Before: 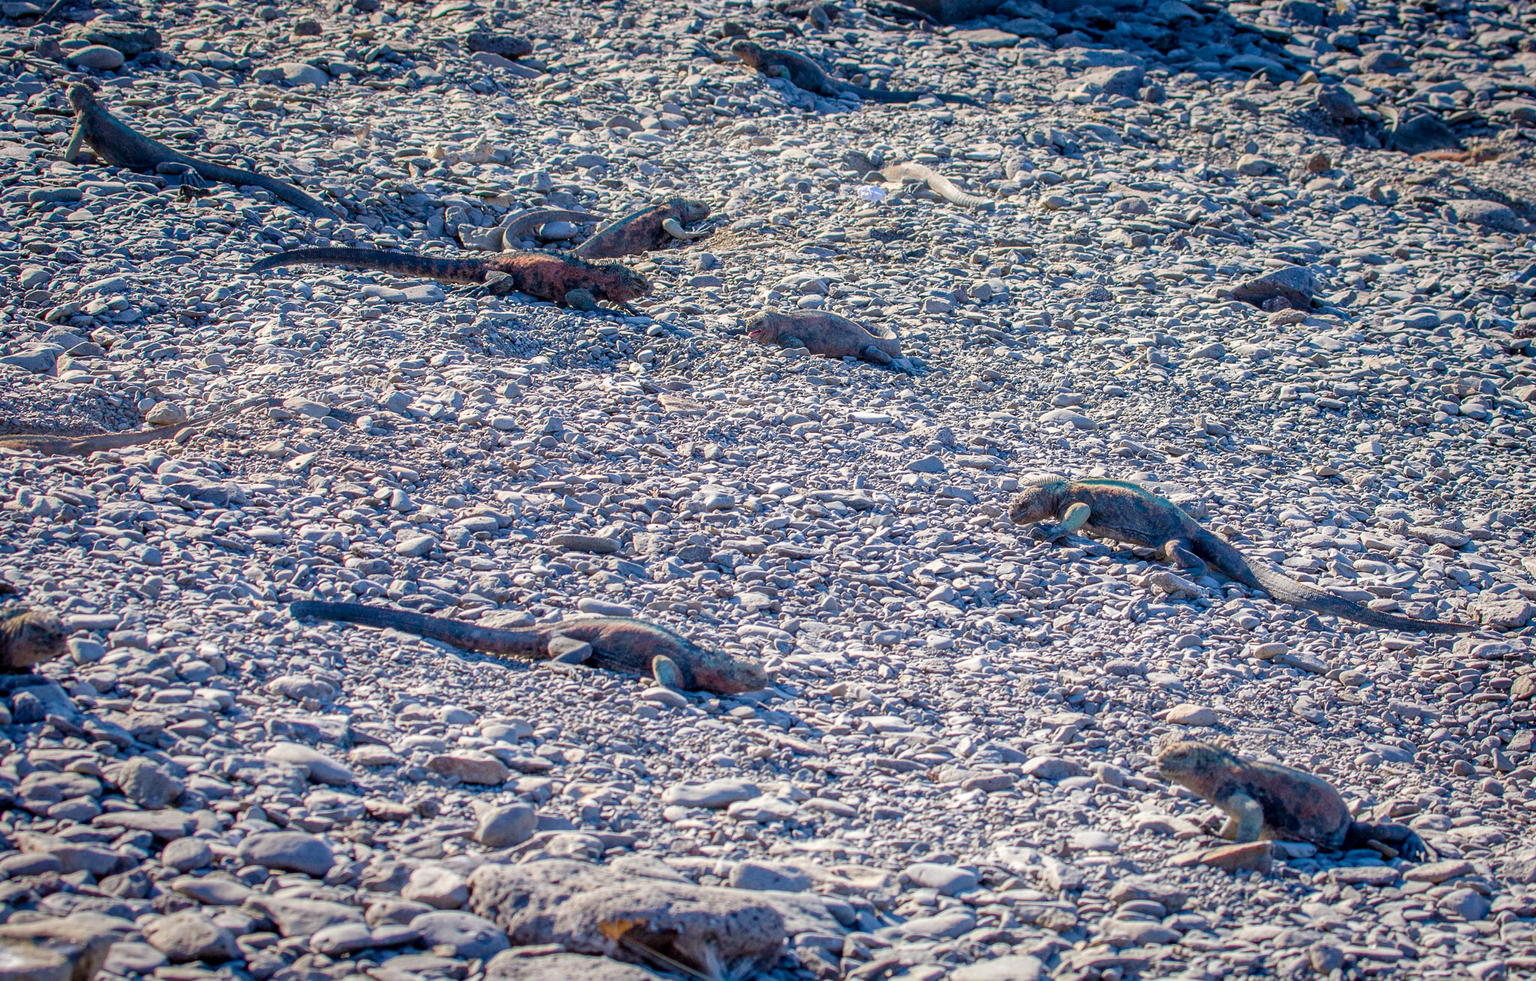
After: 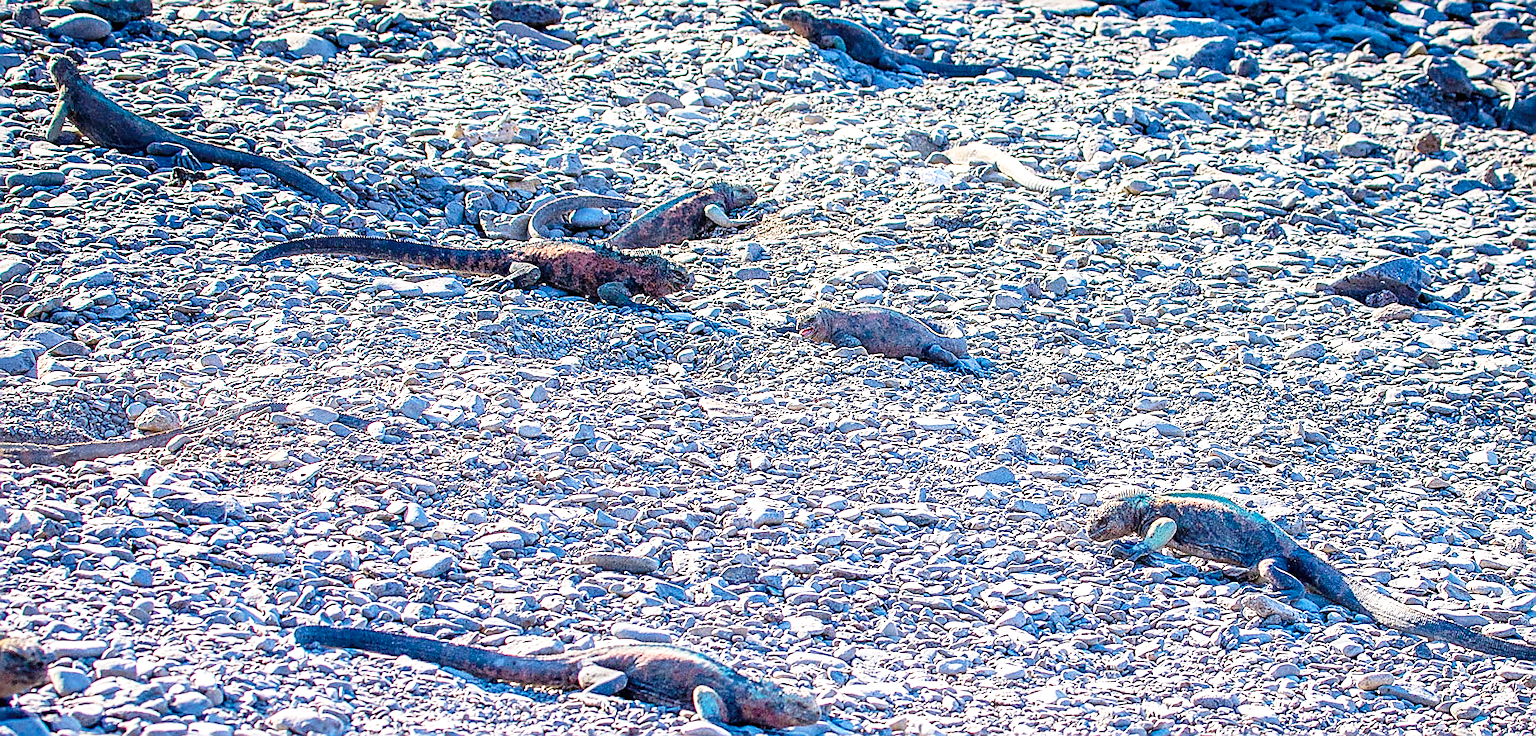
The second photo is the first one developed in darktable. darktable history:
crop: left 1.554%, top 3.396%, right 7.7%, bottom 28.449%
sharpen: radius 1.394, amount 1.254, threshold 0.762
base curve: curves: ch0 [(0, 0) (0.028, 0.03) (0.121, 0.232) (0.46, 0.748) (0.859, 0.968) (1, 1)], preserve colors none
exposure: black level correction 0, exposure 1.107 EV, compensate highlight preservation false
levels: levels [0, 0.476, 0.951]
tone curve: curves: ch0 [(0, 0) (0.91, 0.76) (0.997, 0.913)], preserve colors none
